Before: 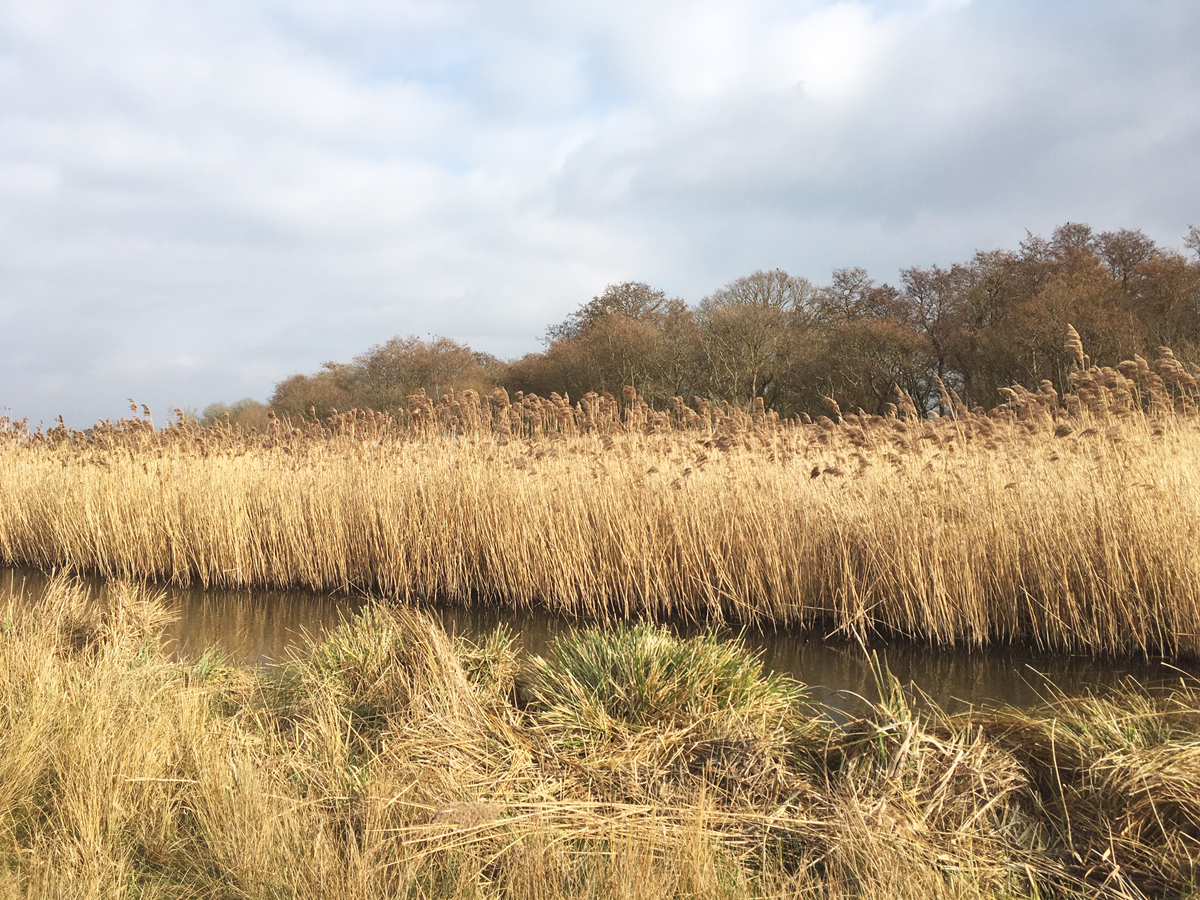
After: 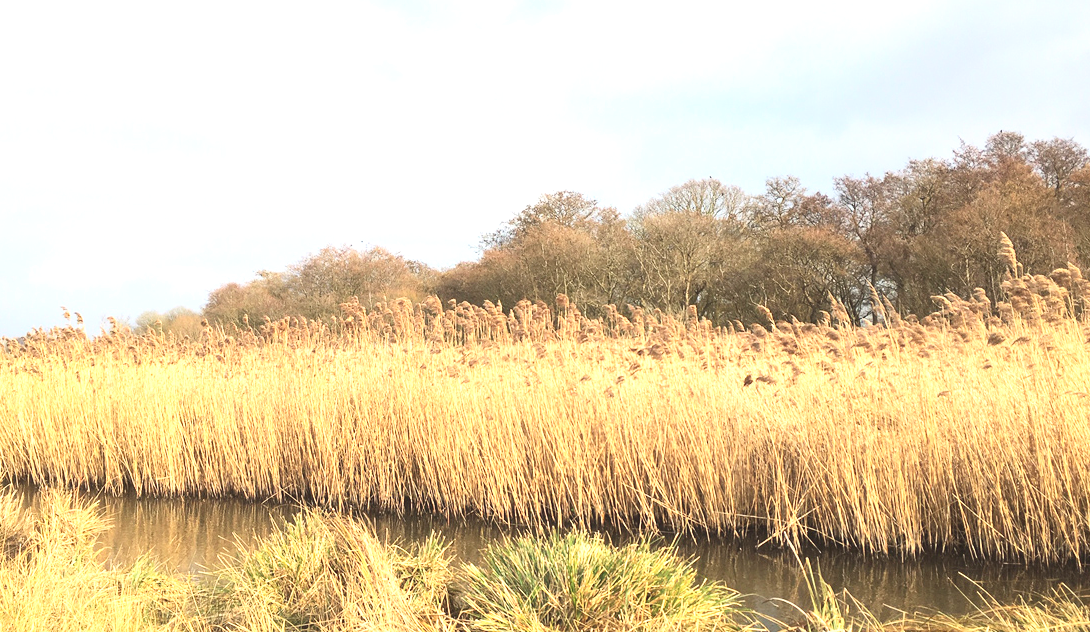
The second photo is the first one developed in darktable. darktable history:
crop: left 5.596%, top 10.314%, right 3.534%, bottom 19.395%
exposure: black level correction 0, exposure 0.7 EV, compensate exposure bias true, compensate highlight preservation false
contrast brightness saturation: contrast 0.2, brightness 0.15, saturation 0.14
